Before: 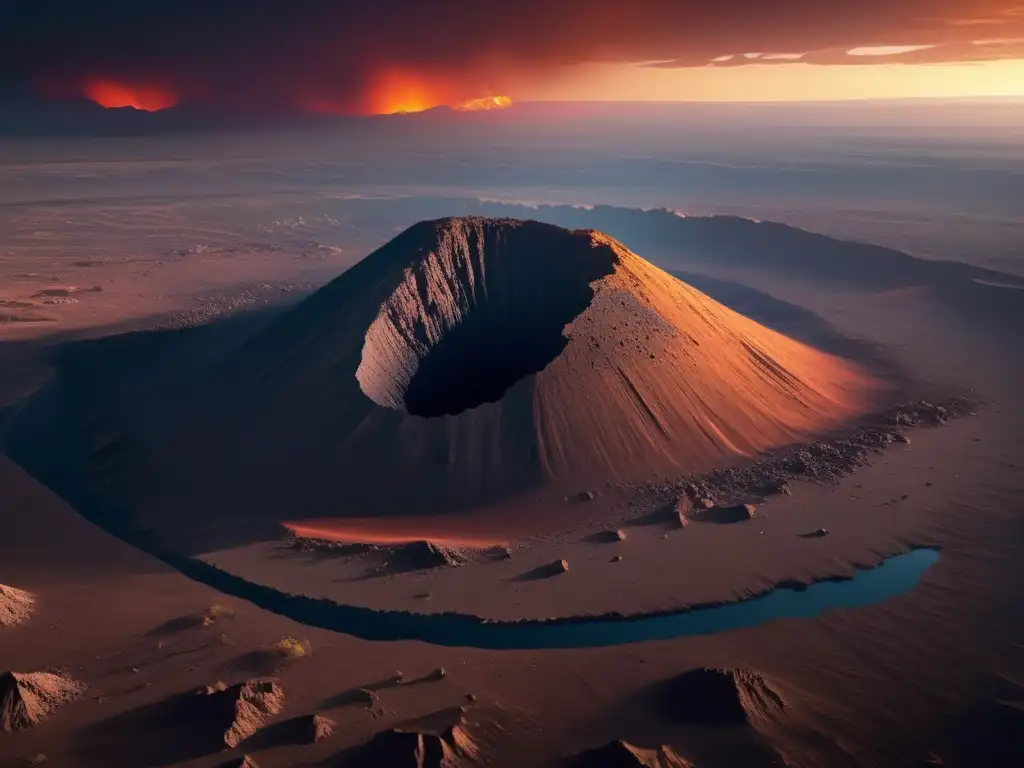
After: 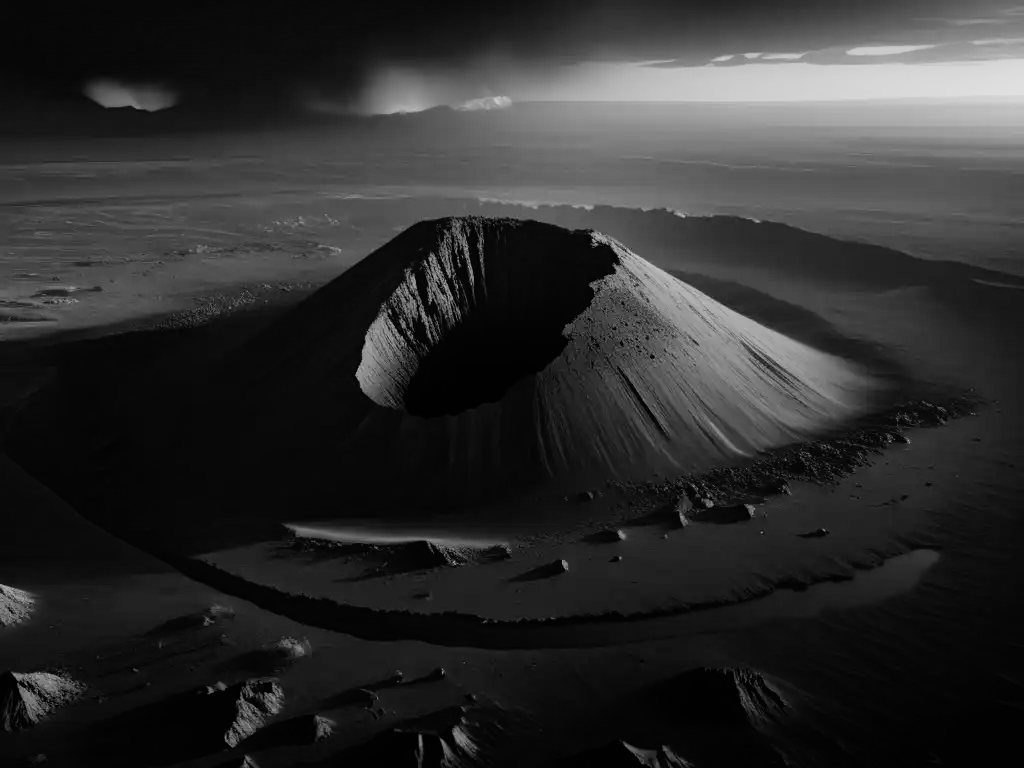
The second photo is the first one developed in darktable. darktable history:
sigmoid: contrast 1.7, skew 0.1, preserve hue 0%, red attenuation 0.1, red rotation 0.035, green attenuation 0.1, green rotation -0.017, blue attenuation 0.15, blue rotation -0.052, base primaries Rec2020
color balance: mode lift, gamma, gain (sRGB), lift [1, 0.69, 1, 1], gamma [1, 1.482, 1, 1], gain [1, 1, 1, 0.802]
monochrome: a -4.13, b 5.16, size 1
